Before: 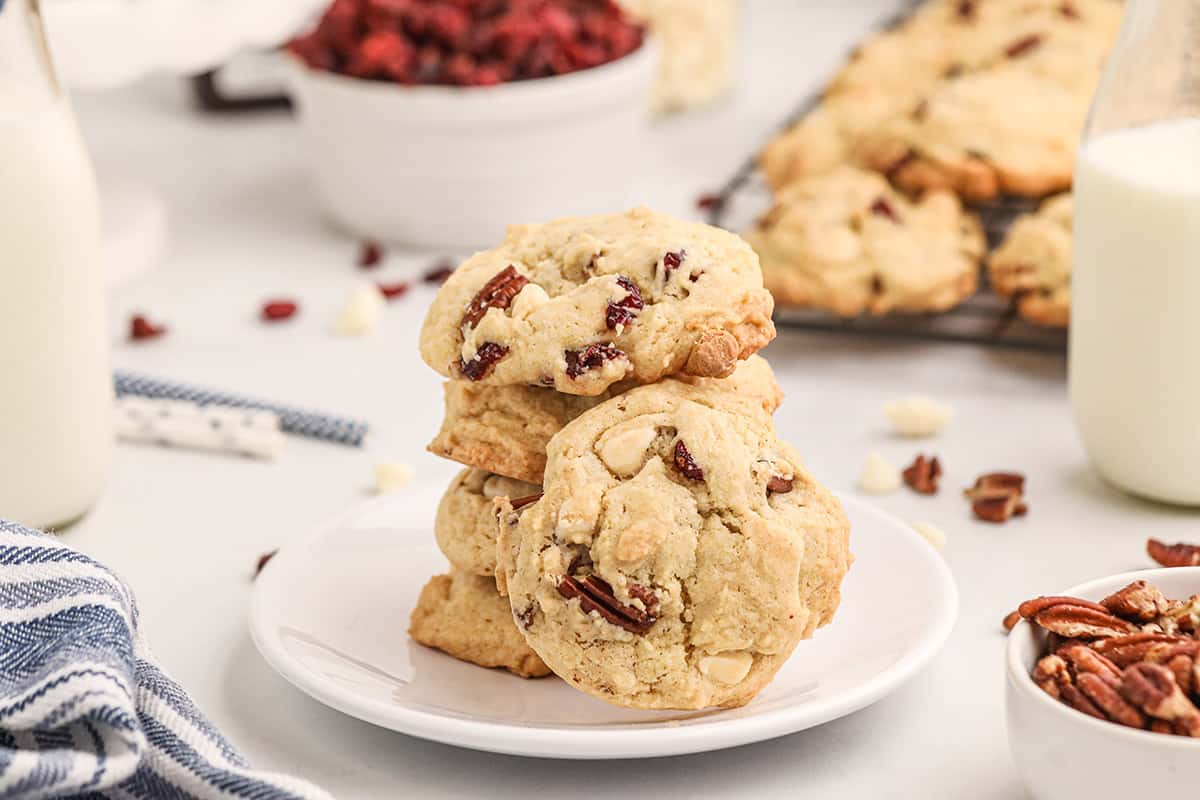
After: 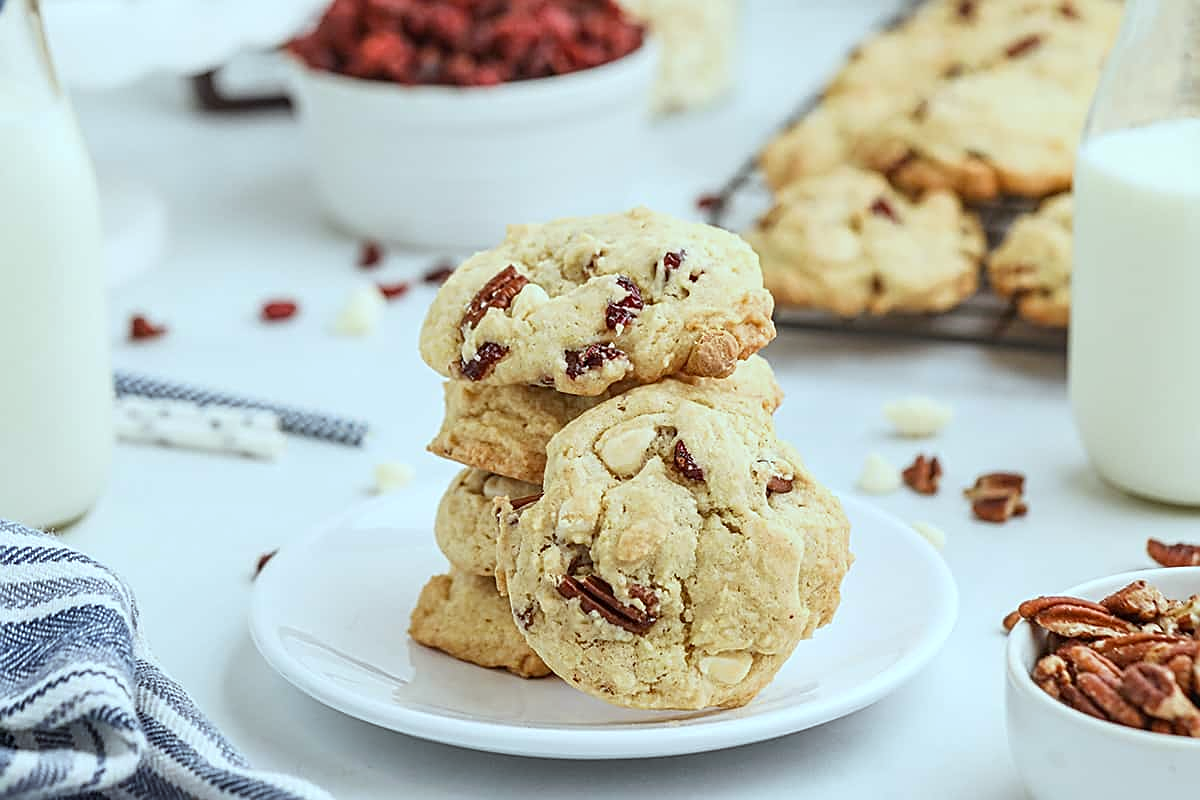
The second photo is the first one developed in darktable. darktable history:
sharpen: on, module defaults
color correction: highlights a* -8, highlights b* 3.1
white balance: red 0.931, blue 1.11
